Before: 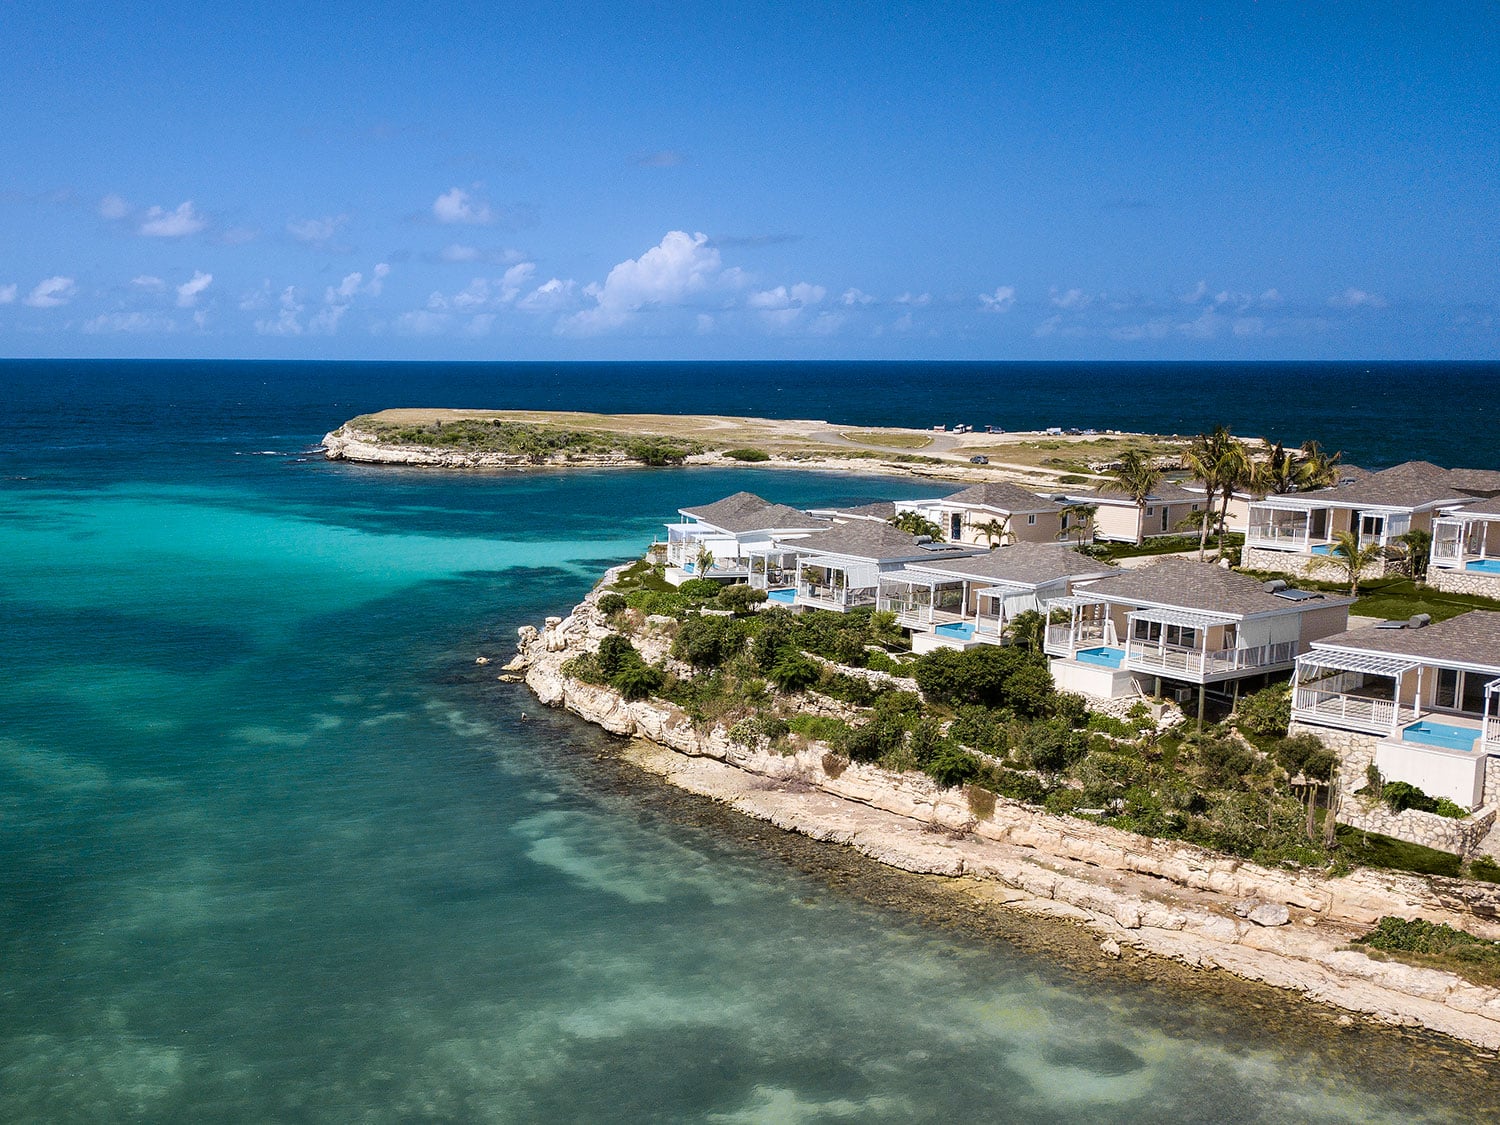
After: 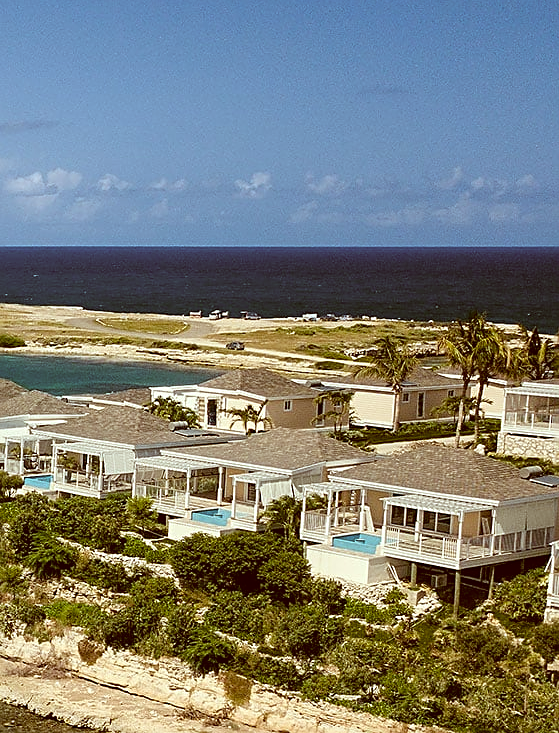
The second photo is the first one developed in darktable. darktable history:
crop and rotate: left 49.626%, top 10.152%, right 13.068%, bottom 24.678%
color correction: highlights a* -6.23, highlights b* 9.21, shadows a* 10.18, shadows b* 24.05
sharpen: on, module defaults
